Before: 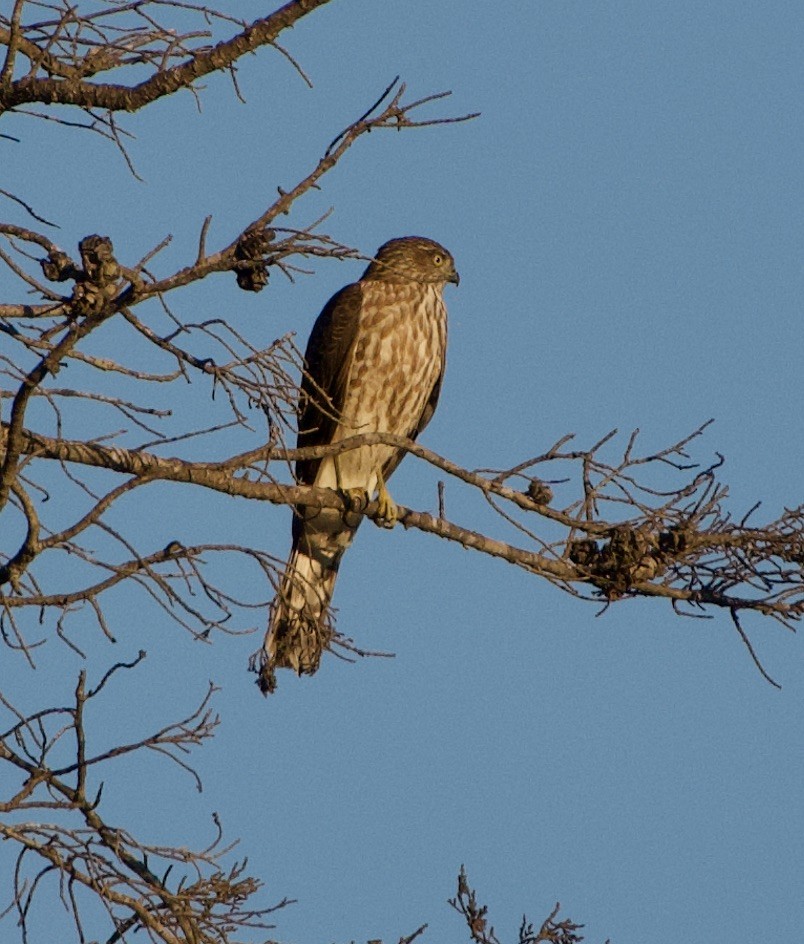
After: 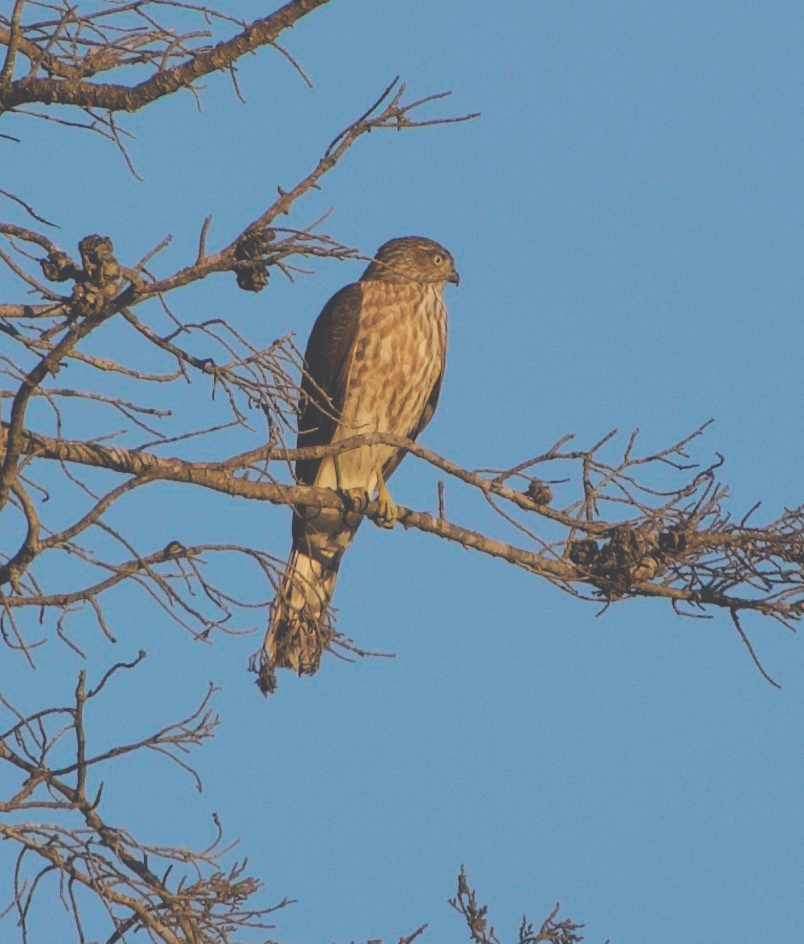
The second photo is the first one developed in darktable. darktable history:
exposure: black level correction -0.041, exposure 0.064 EV, compensate highlight preservation false
tone curve: curves: ch0 [(0, 0.026) (0.175, 0.178) (0.463, 0.502) (0.796, 0.764) (1, 0.961)]; ch1 [(0, 0) (0.437, 0.398) (0.469, 0.472) (0.505, 0.504) (0.553, 0.552) (1, 1)]; ch2 [(0, 0) (0.505, 0.495) (0.579, 0.579) (1, 1)], color space Lab, independent channels, preserve colors none
